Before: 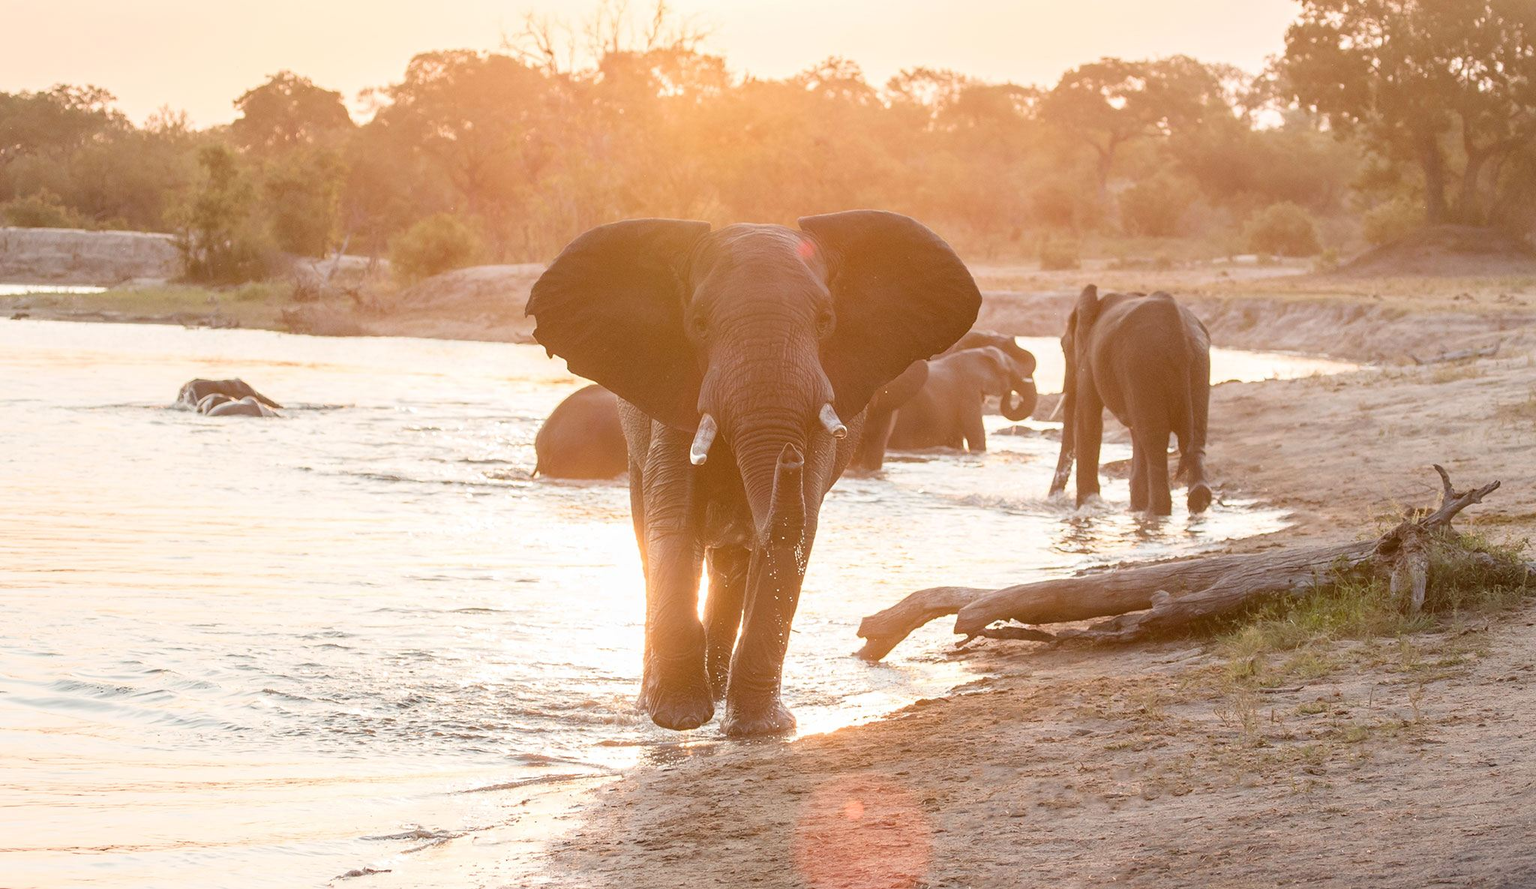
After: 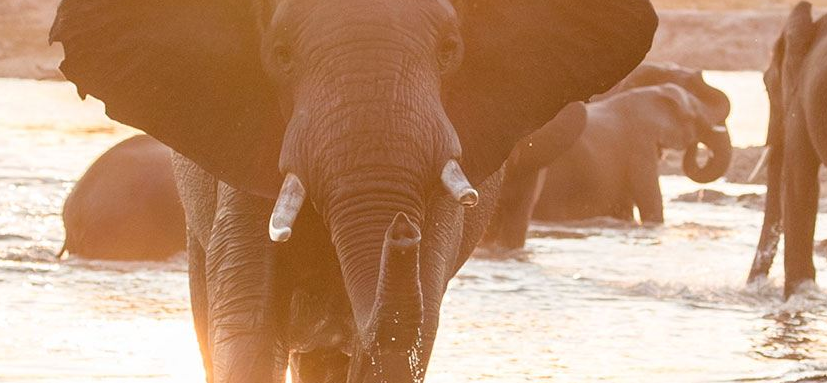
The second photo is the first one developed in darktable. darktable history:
crop: left 31.807%, top 31.982%, right 27.774%, bottom 35.65%
